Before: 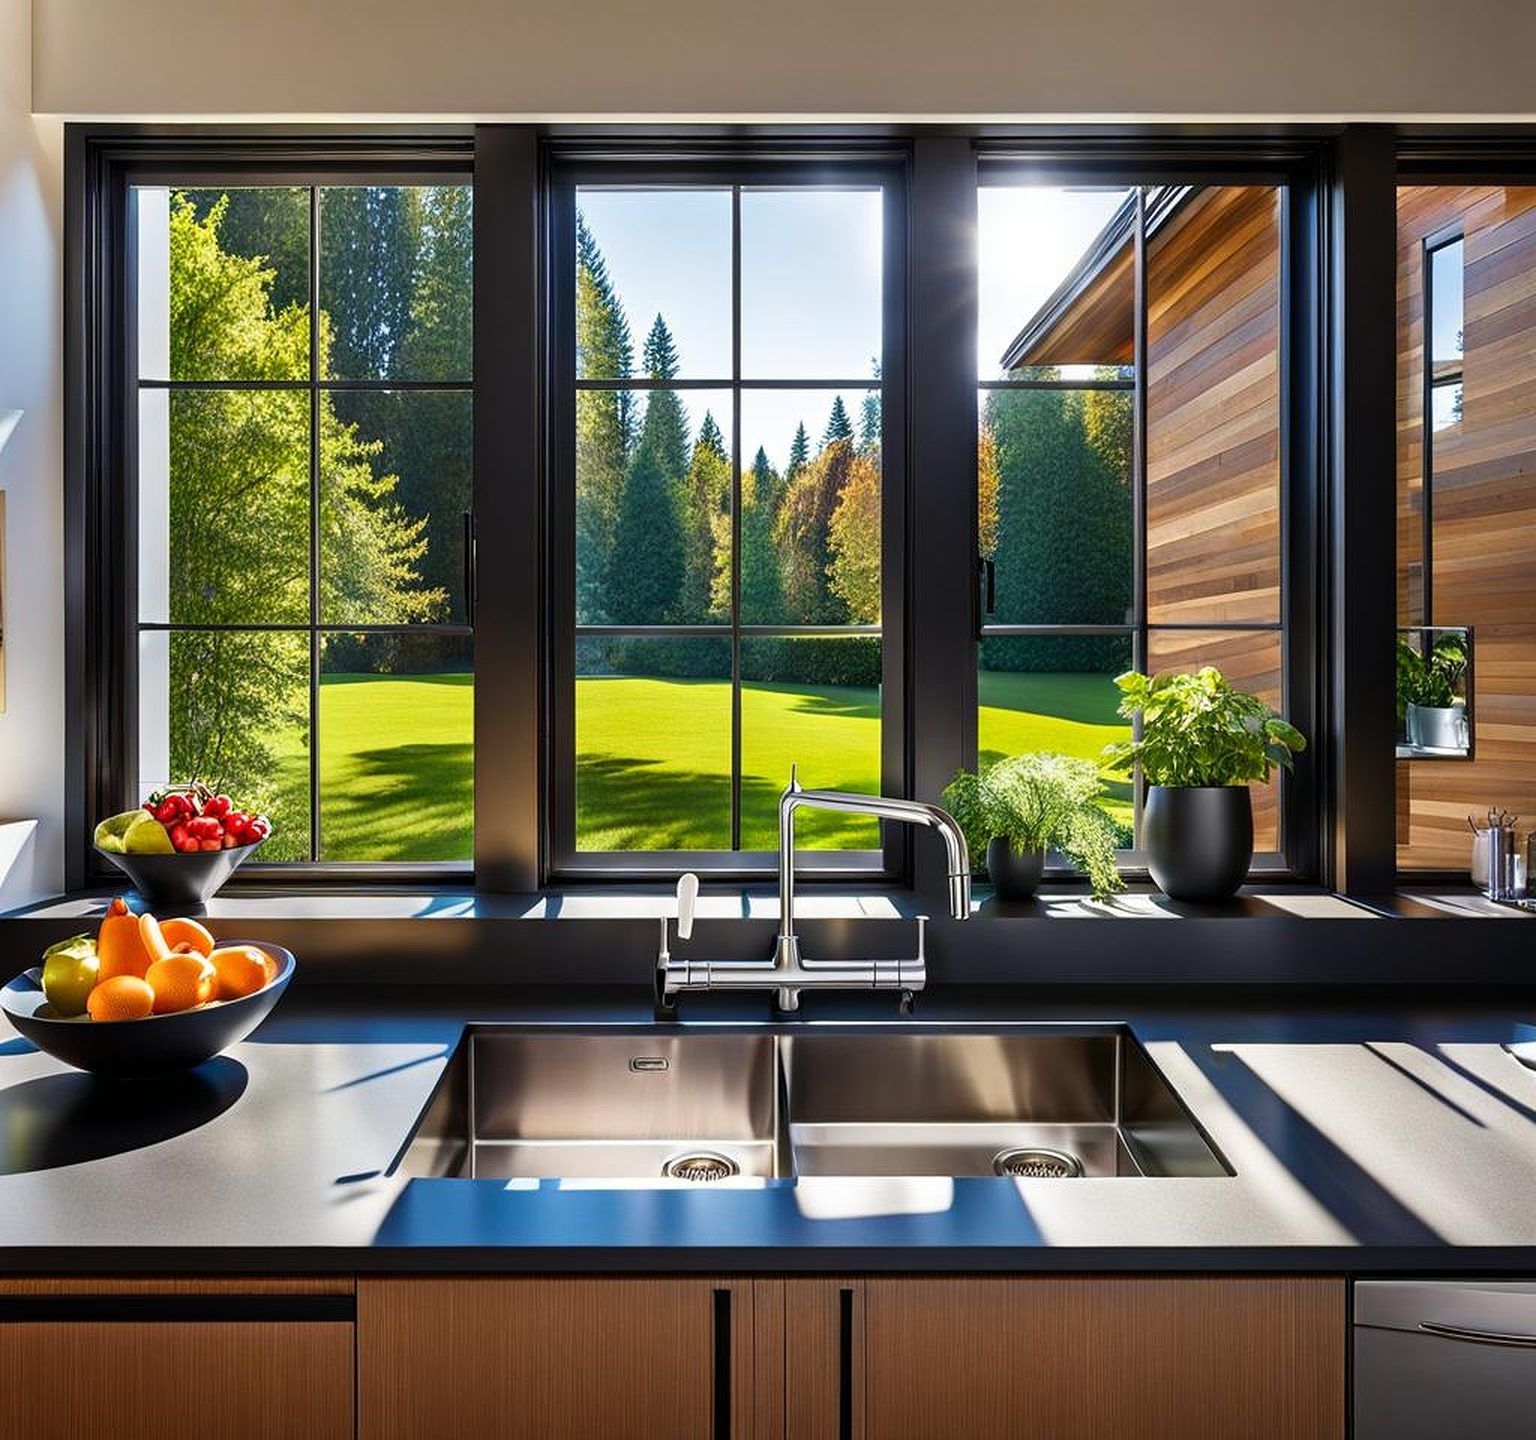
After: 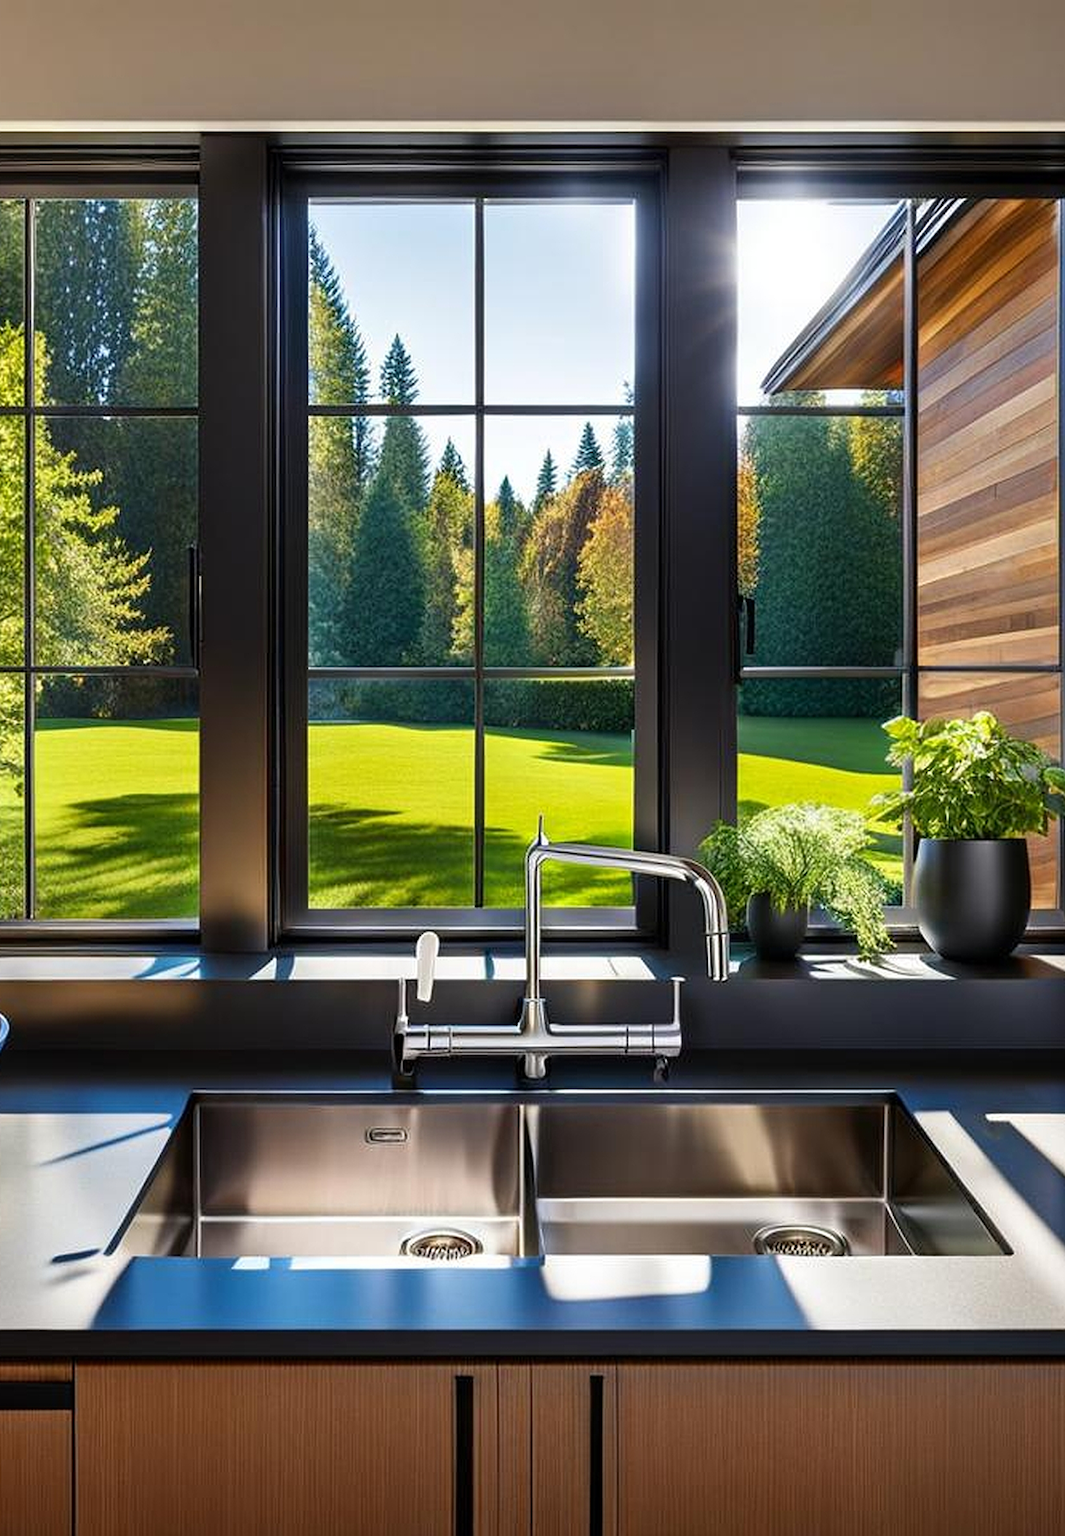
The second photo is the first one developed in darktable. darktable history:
crop and rotate: left 18.722%, right 16.205%
